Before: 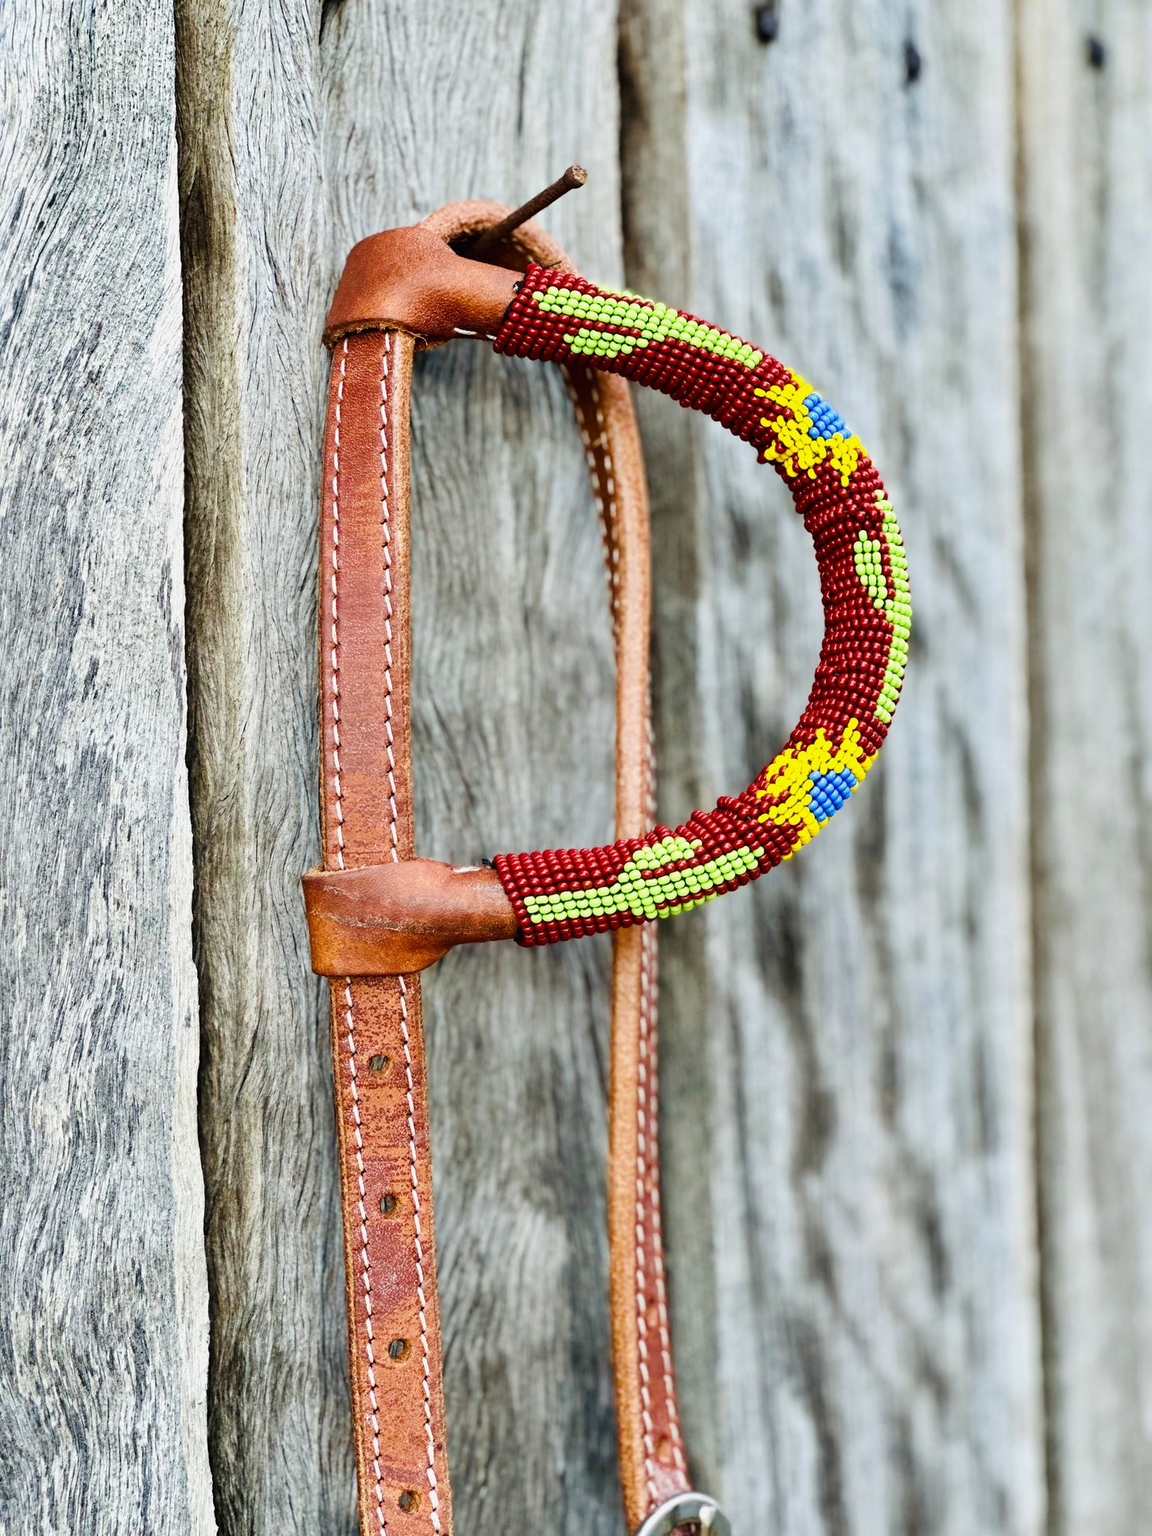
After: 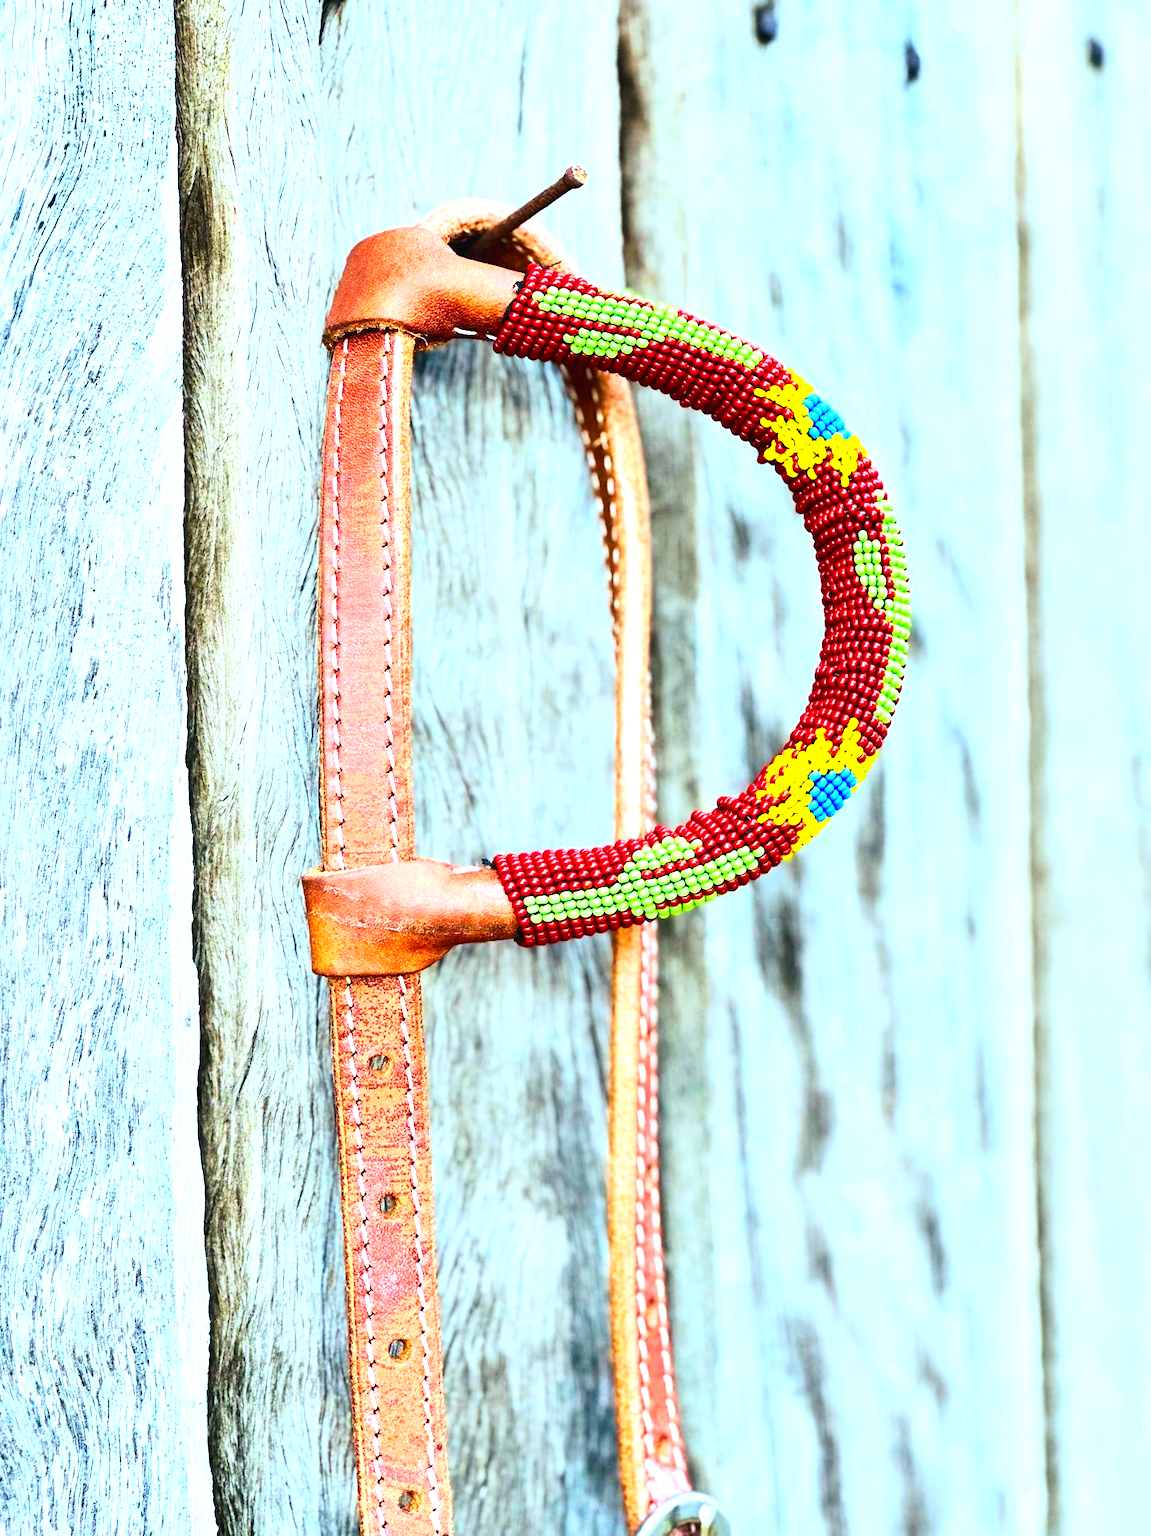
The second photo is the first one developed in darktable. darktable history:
exposure: black level correction 0, exposure 1.173 EV, compensate exposure bias true, compensate highlight preservation false
color calibration: illuminant F (fluorescent), F source F9 (Cool White Deluxe 4150 K) – high CRI, x 0.374, y 0.373, temperature 4158.34 K
contrast brightness saturation: contrast 0.23, brightness 0.1, saturation 0.29
